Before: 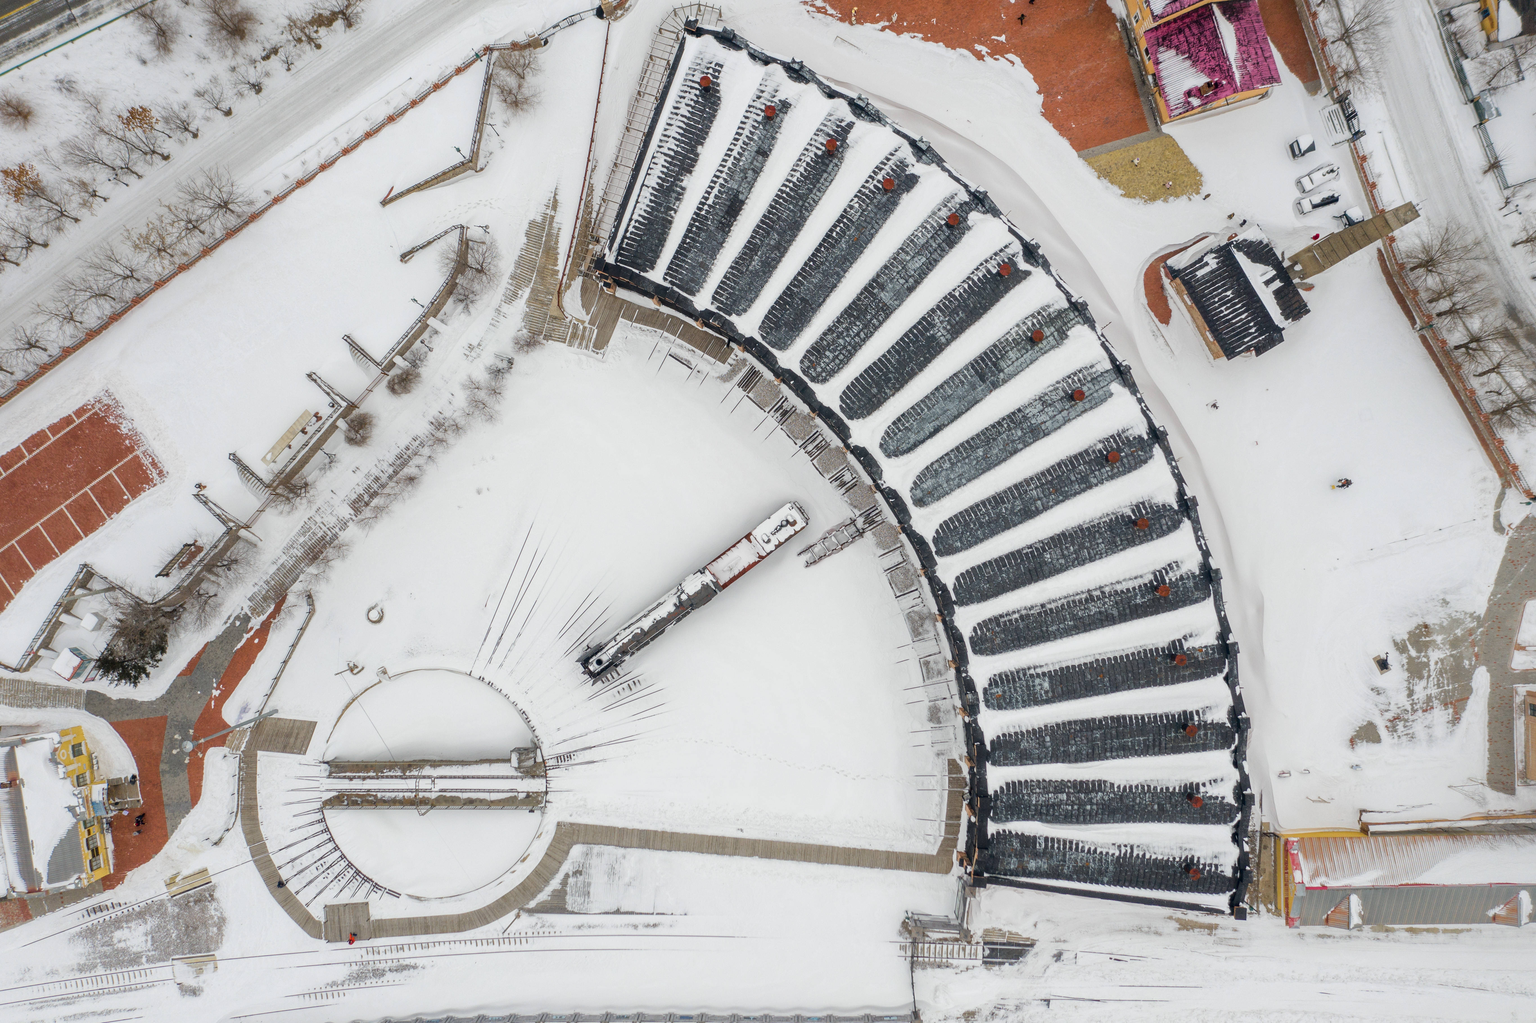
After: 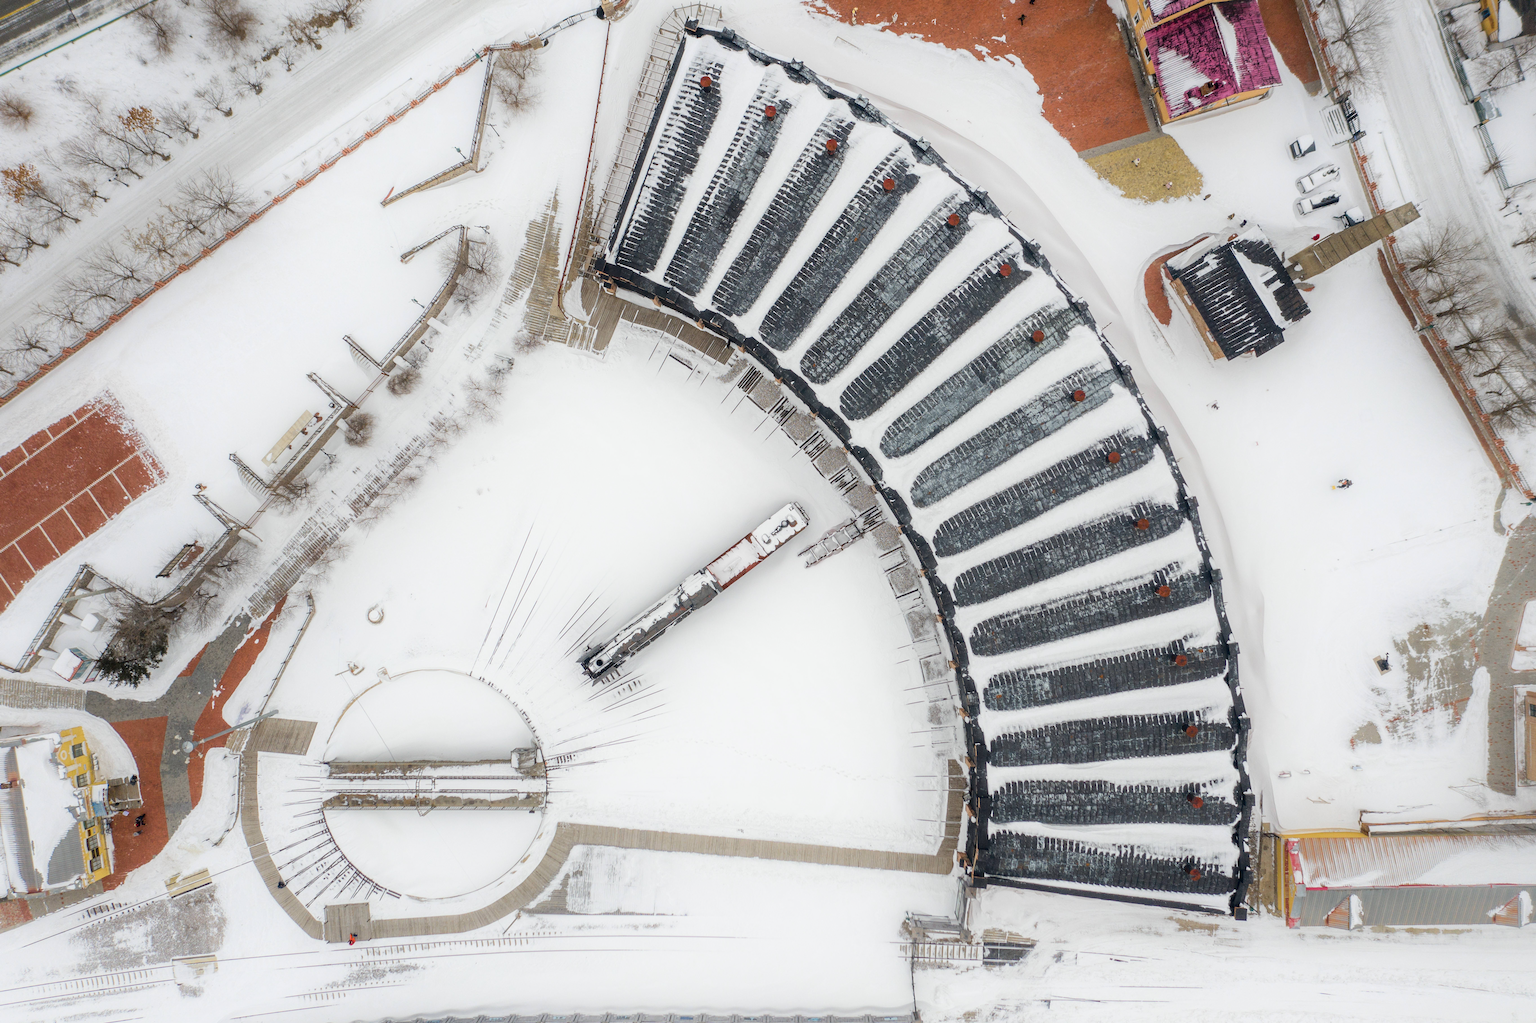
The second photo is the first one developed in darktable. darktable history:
shadows and highlights: shadows -23.36, highlights 45.46, soften with gaussian
